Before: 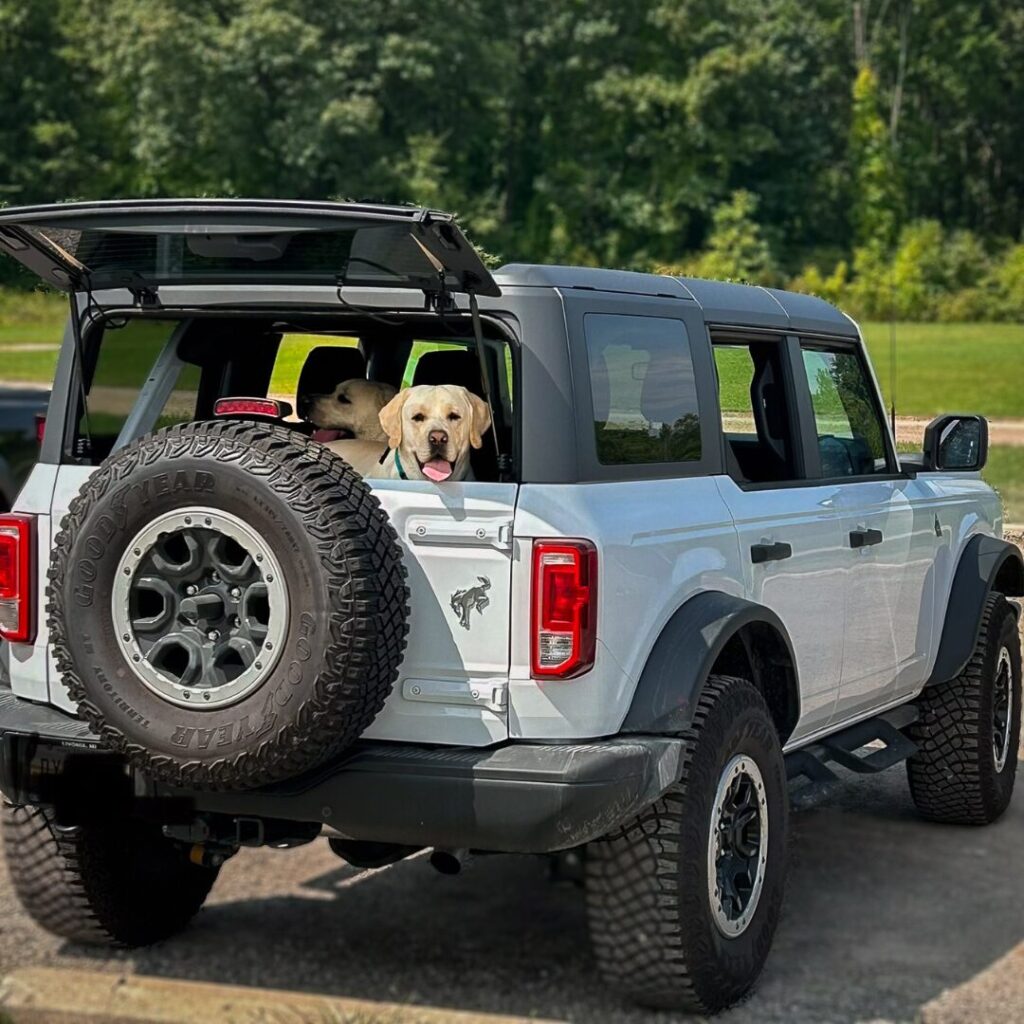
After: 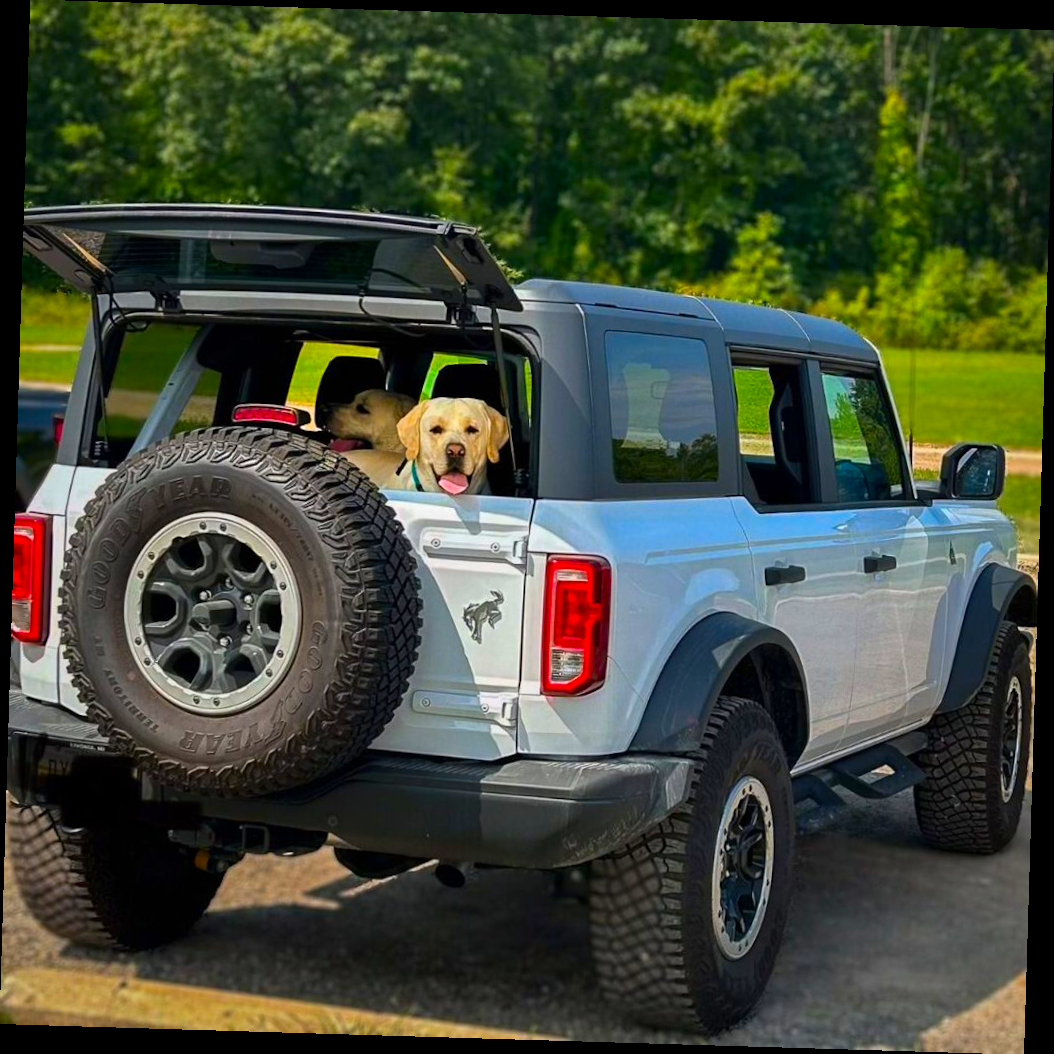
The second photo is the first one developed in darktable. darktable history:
color contrast: green-magenta contrast 1.55, blue-yellow contrast 1.83
rotate and perspective: rotation 1.72°, automatic cropping off
